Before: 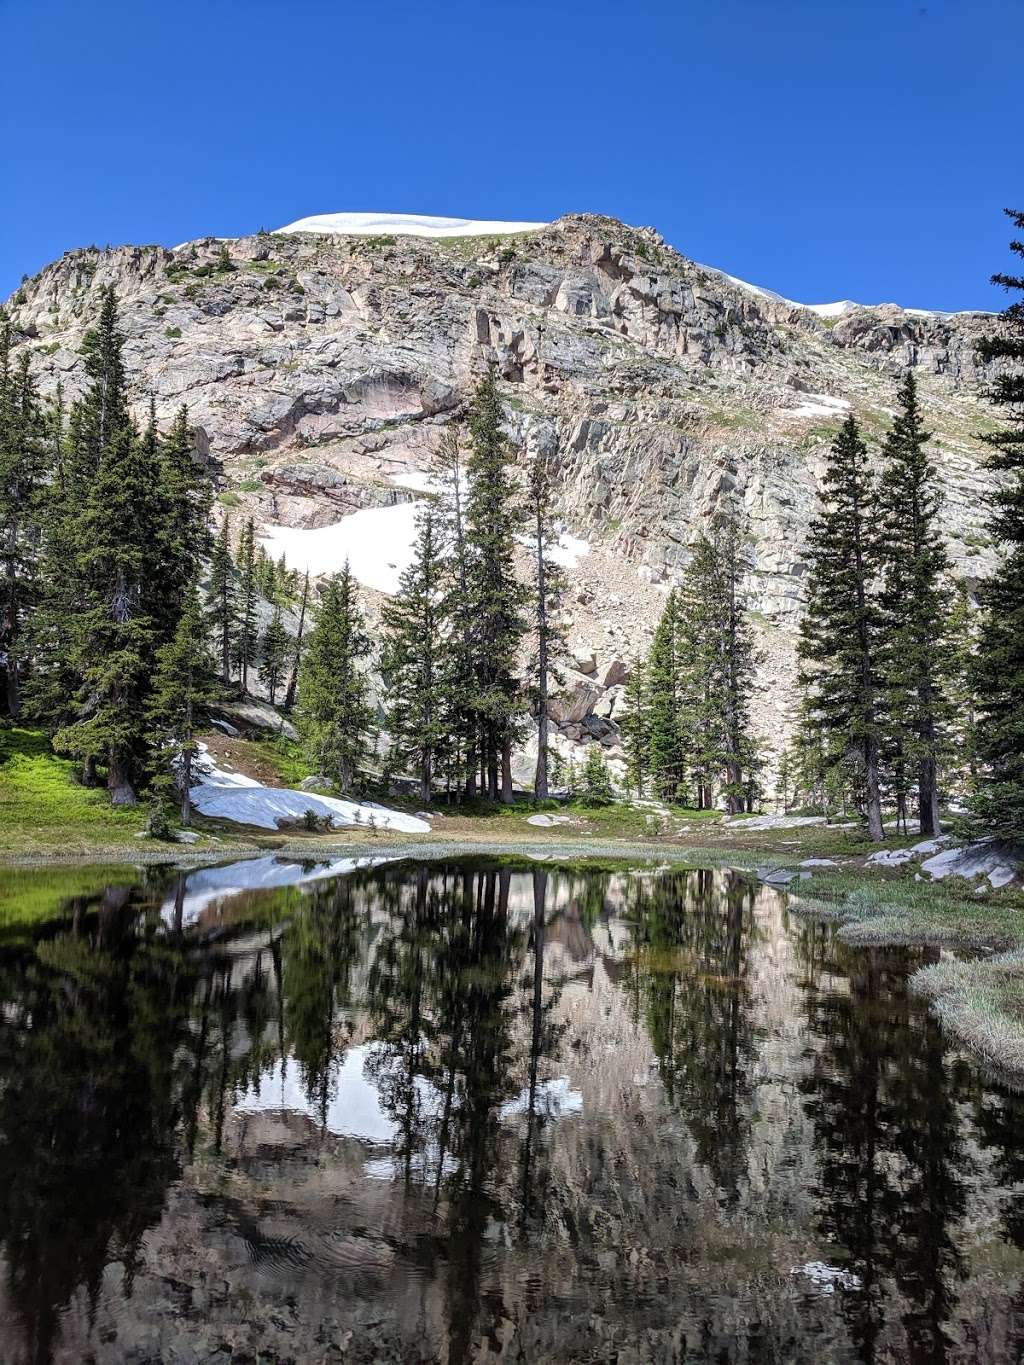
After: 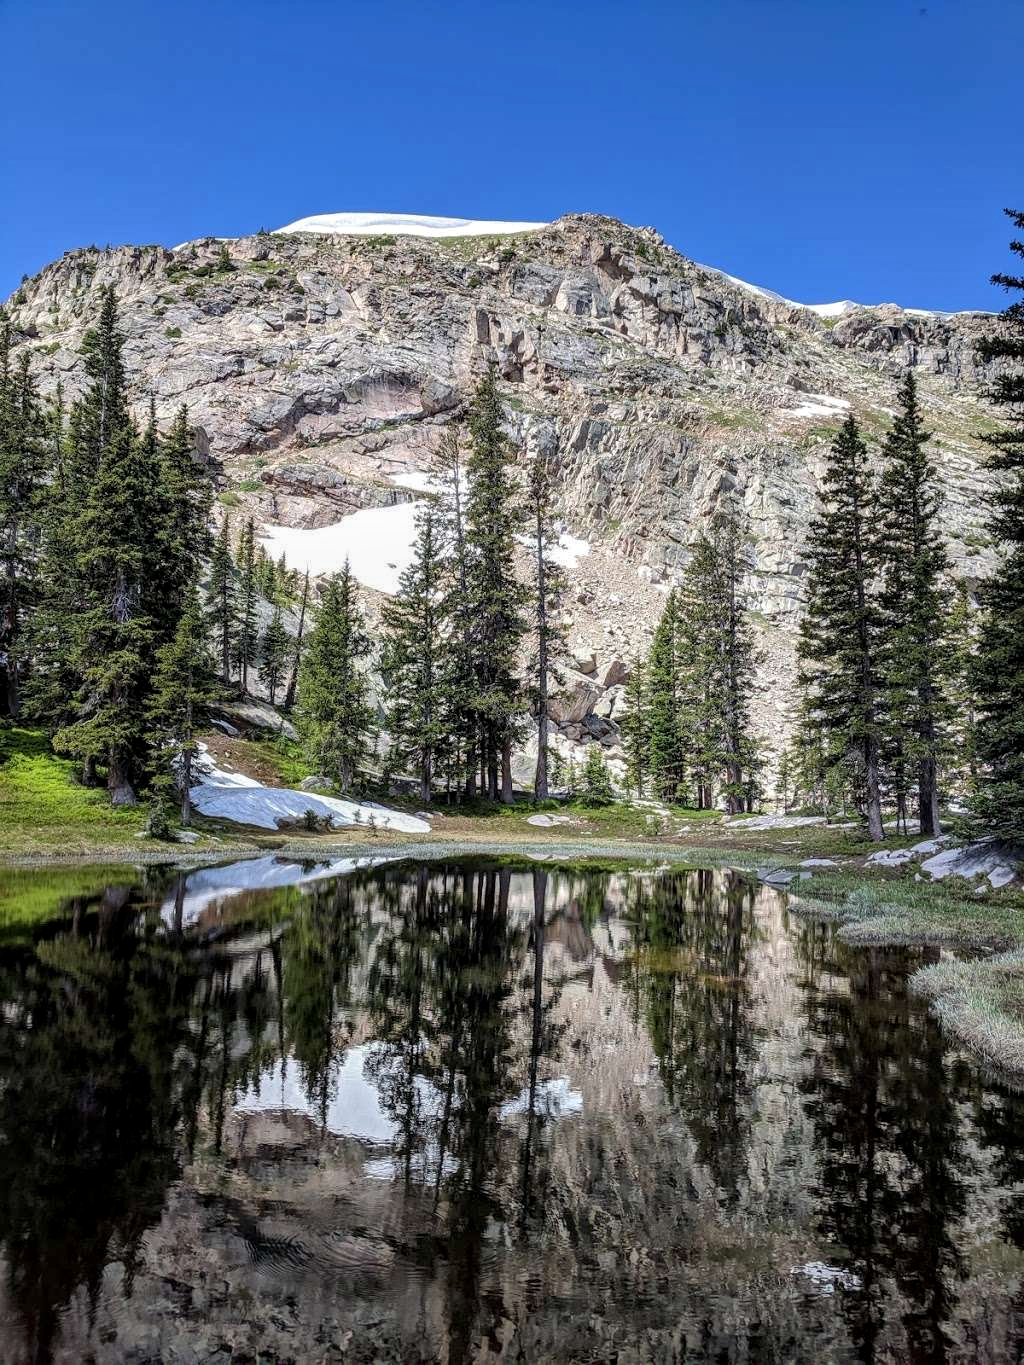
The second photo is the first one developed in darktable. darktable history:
shadows and highlights: shadows -20.19, white point adjustment -2.14, highlights -35.18
local contrast: on, module defaults
